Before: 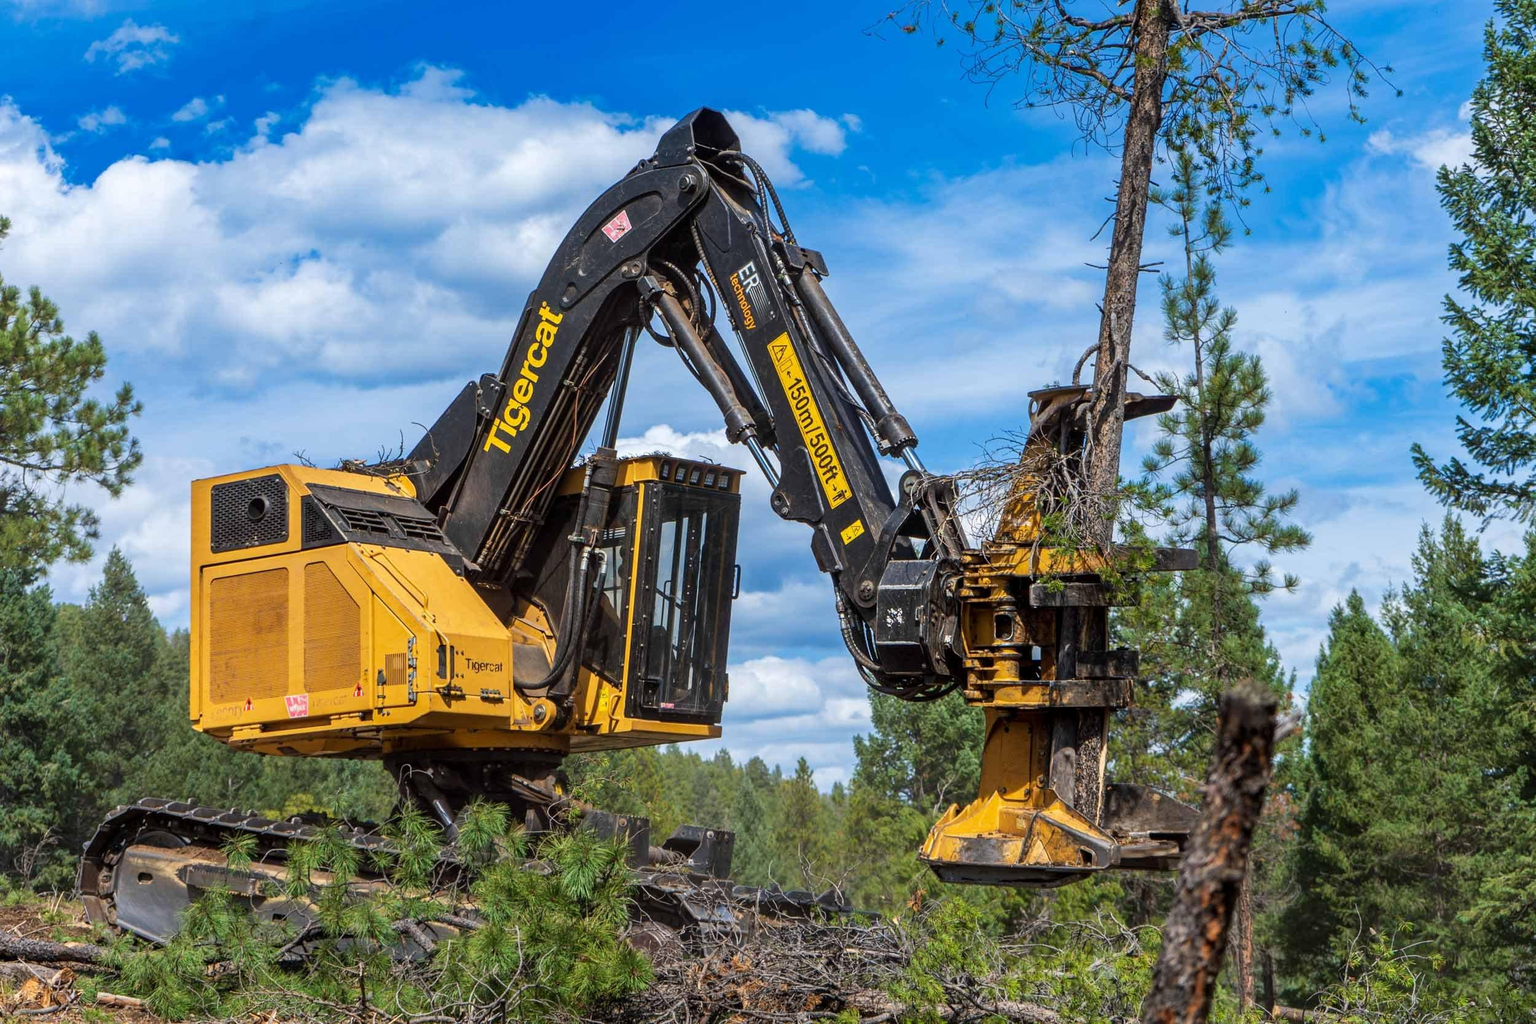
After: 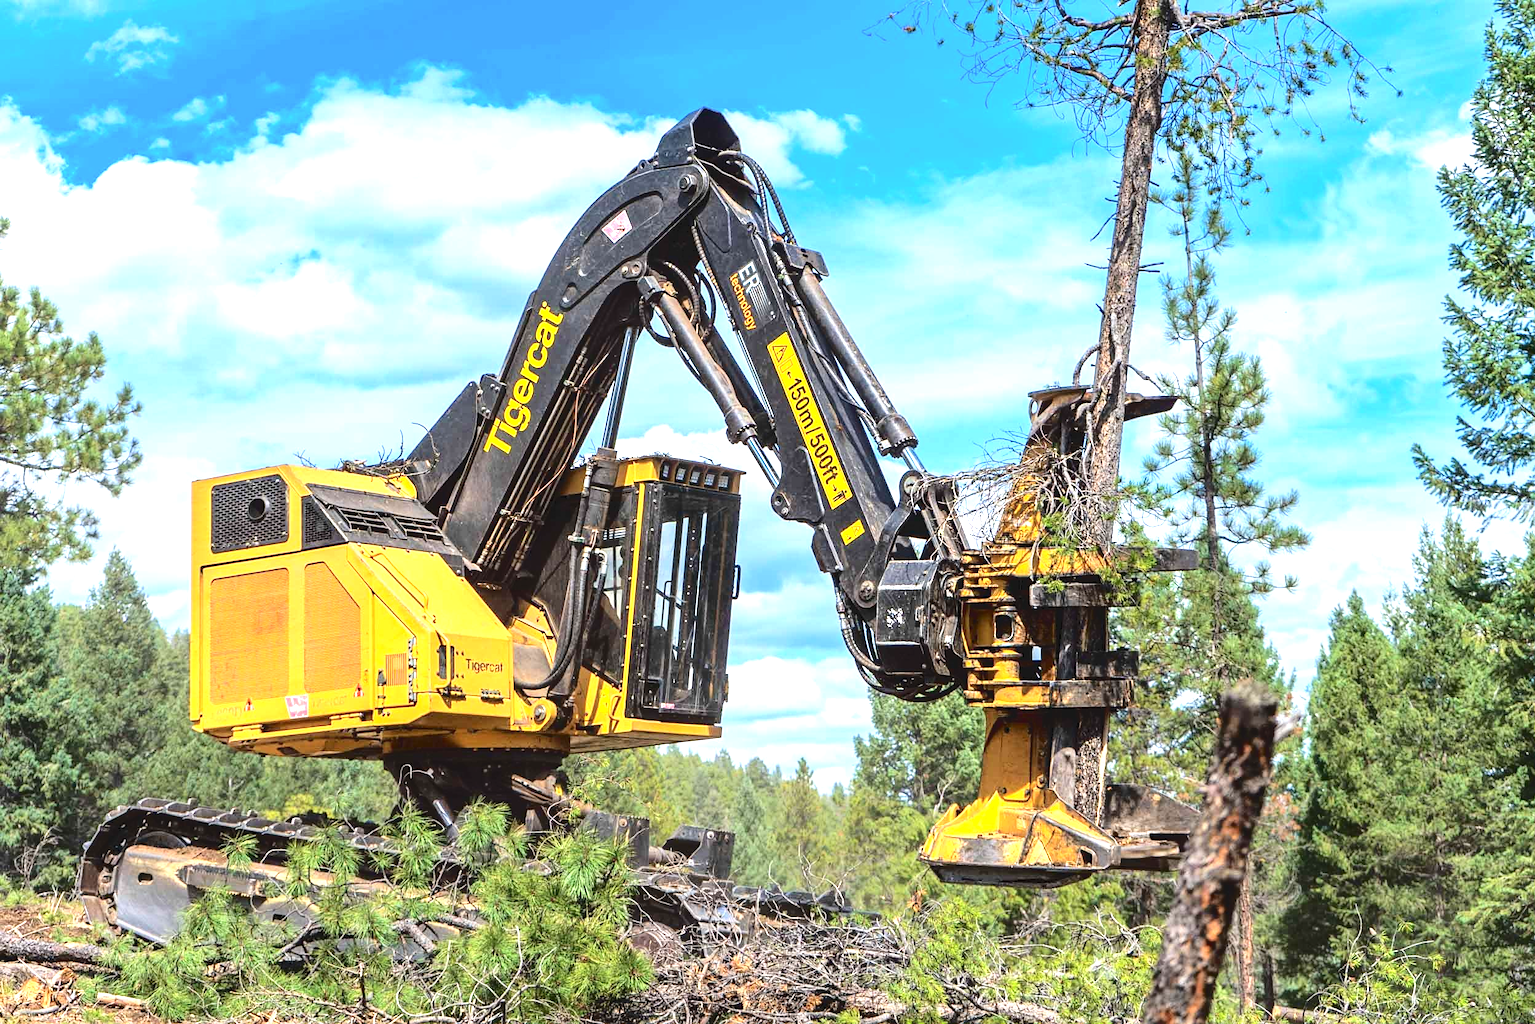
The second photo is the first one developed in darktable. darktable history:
exposure: black level correction 0, exposure 1.199 EV, compensate exposure bias true, compensate highlight preservation false
tone curve: curves: ch0 [(0, 0) (0.003, 0.074) (0.011, 0.079) (0.025, 0.083) (0.044, 0.095) (0.069, 0.097) (0.1, 0.11) (0.136, 0.131) (0.177, 0.159) (0.224, 0.209) (0.277, 0.279) (0.335, 0.367) (0.399, 0.455) (0.468, 0.538) (0.543, 0.621) (0.623, 0.699) (0.709, 0.782) (0.801, 0.848) (0.898, 0.924) (1, 1)], color space Lab, independent channels, preserve colors none
sharpen: amount 0.201
